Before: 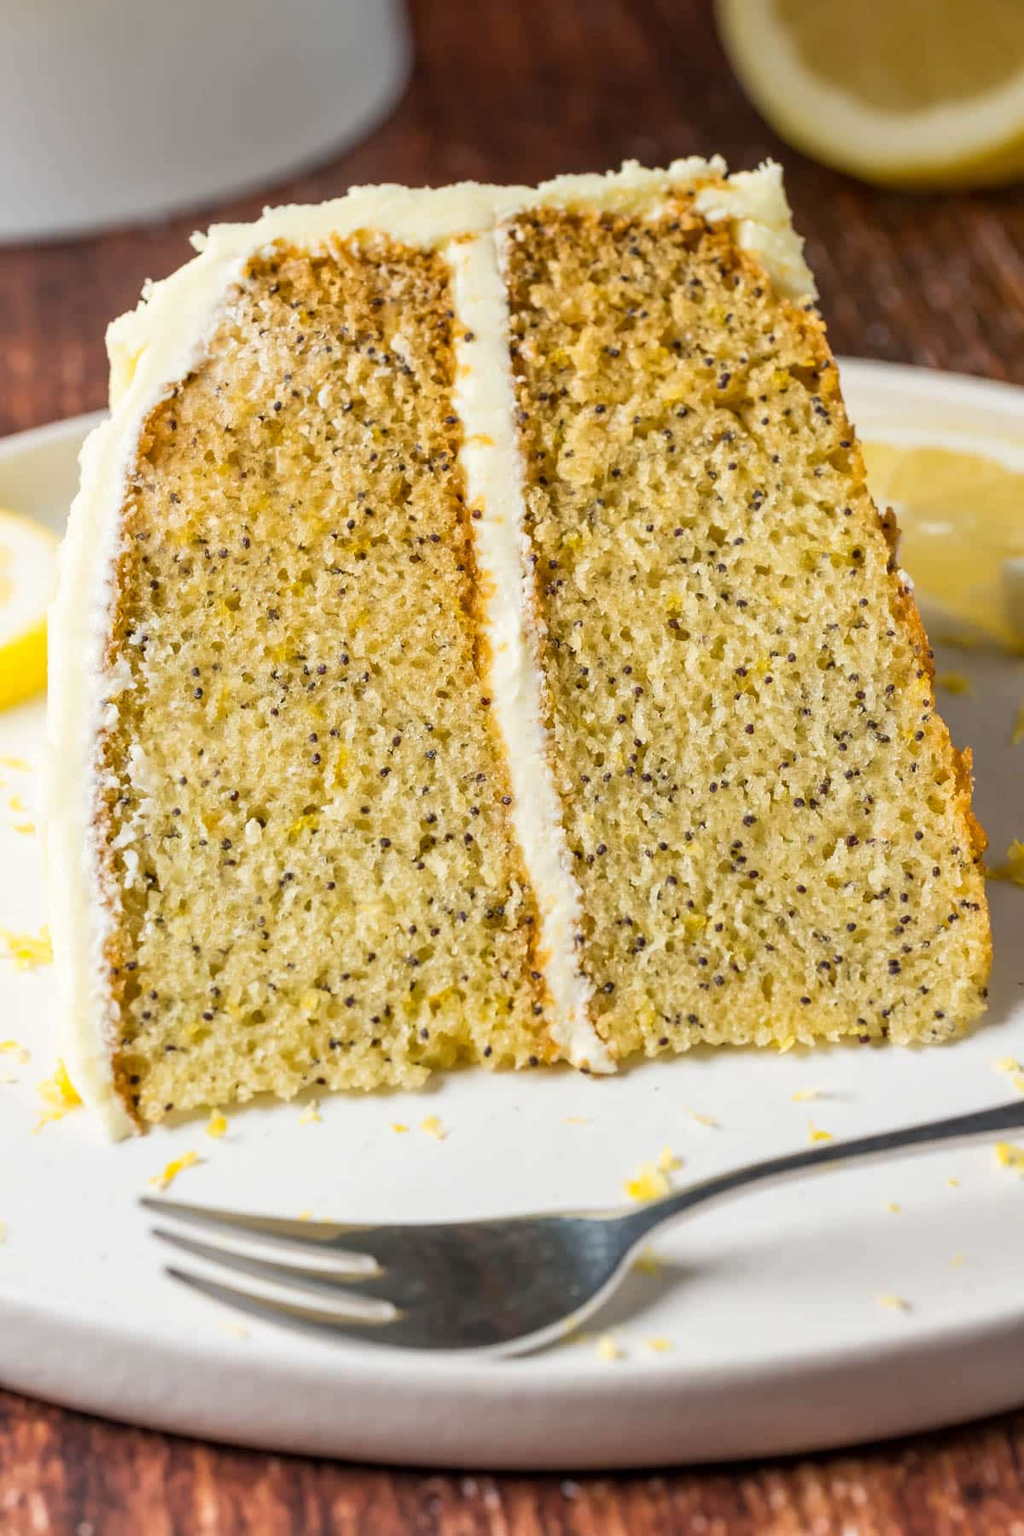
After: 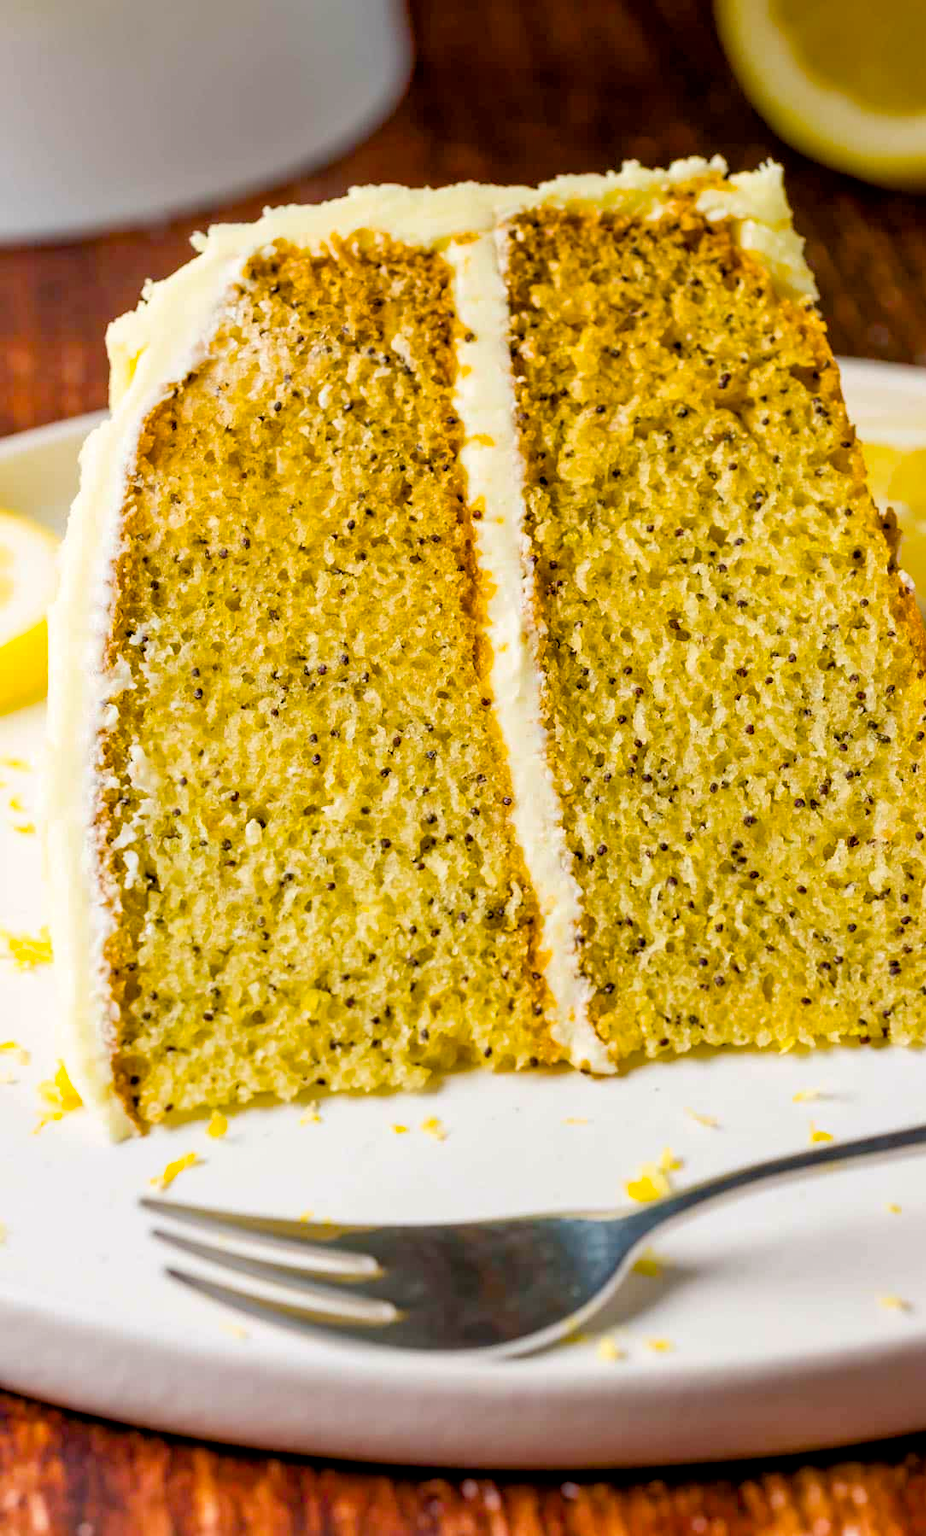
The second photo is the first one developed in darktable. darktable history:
exposure: black level correction 0.01, exposure 0.016 EV, compensate exposure bias true, compensate highlight preservation false
crop: right 9.517%, bottom 0.036%
color balance rgb: highlights gain › chroma 0.205%, highlights gain › hue 329.86°, perceptual saturation grading › global saturation 37.163%, perceptual saturation grading › shadows 36.154%, global vibrance 20%
